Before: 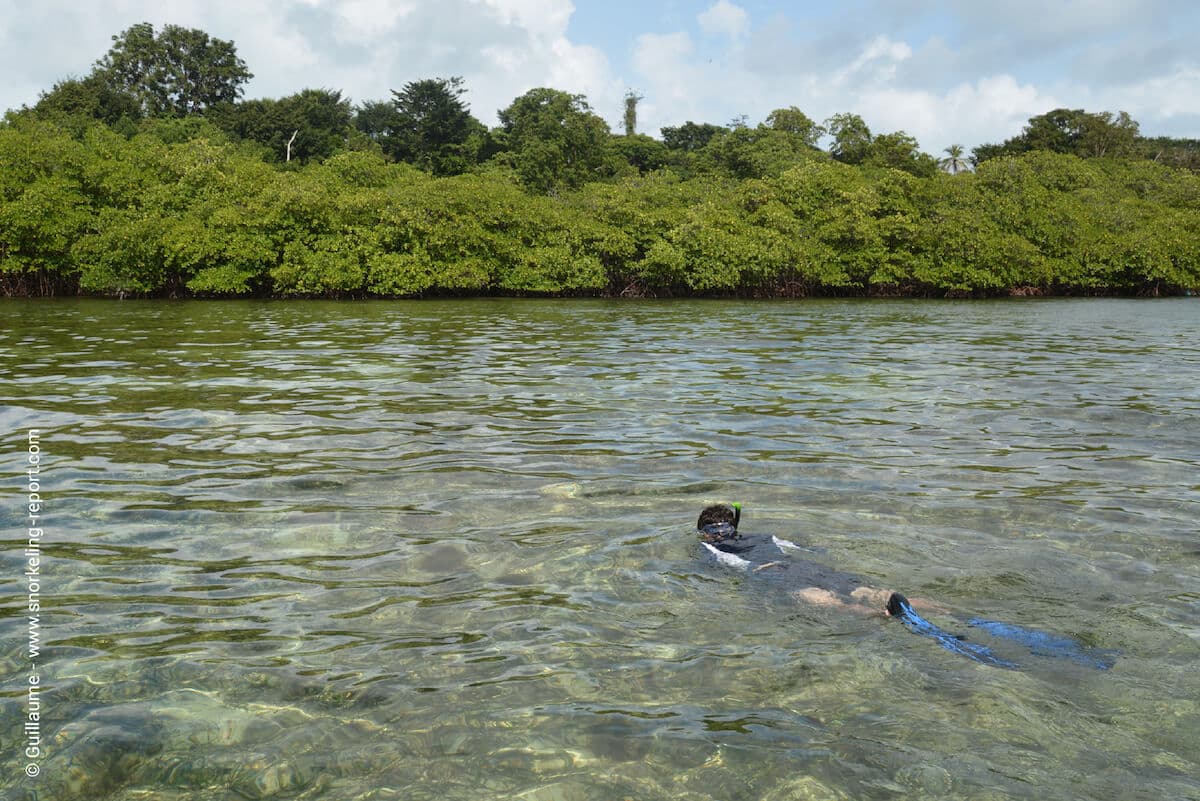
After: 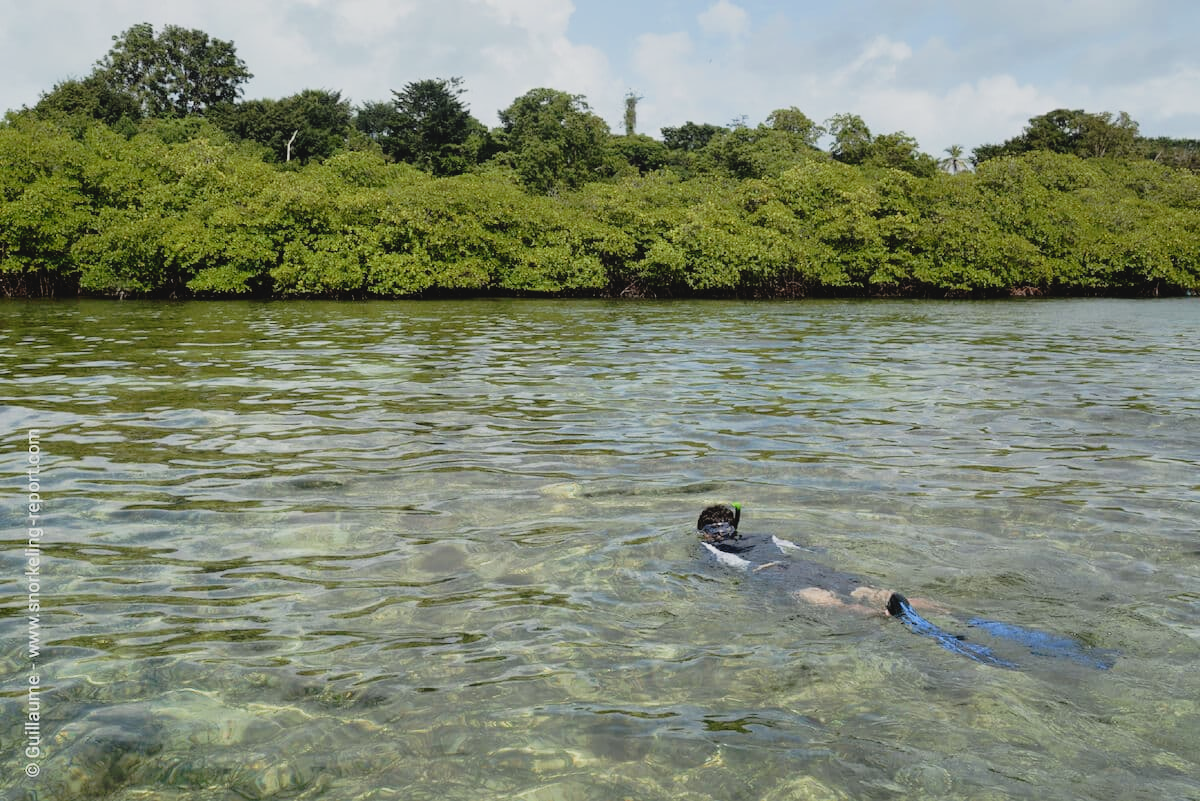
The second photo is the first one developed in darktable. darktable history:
tone curve: curves: ch0 [(0, 0) (0.003, 0.049) (0.011, 0.051) (0.025, 0.055) (0.044, 0.065) (0.069, 0.081) (0.1, 0.11) (0.136, 0.15) (0.177, 0.195) (0.224, 0.242) (0.277, 0.308) (0.335, 0.375) (0.399, 0.436) (0.468, 0.5) (0.543, 0.574) (0.623, 0.665) (0.709, 0.761) (0.801, 0.851) (0.898, 0.933) (1, 1)], preserve colors none
filmic rgb: black relative exposure -7.65 EV, white relative exposure 4.56 EV, hardness 3.61
